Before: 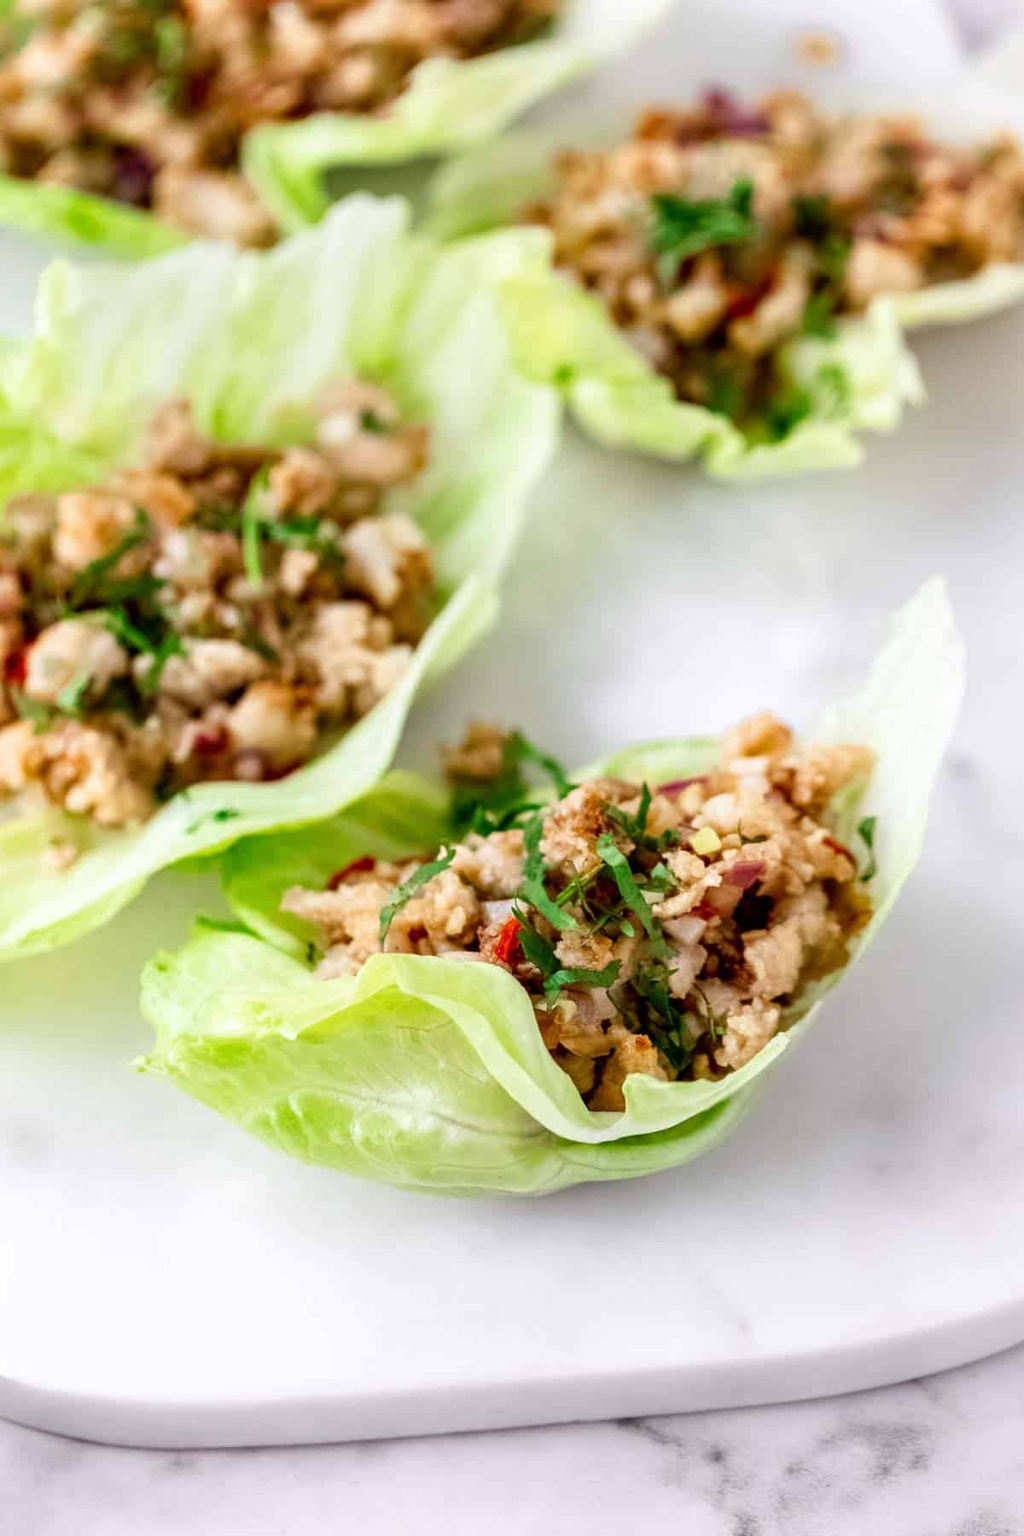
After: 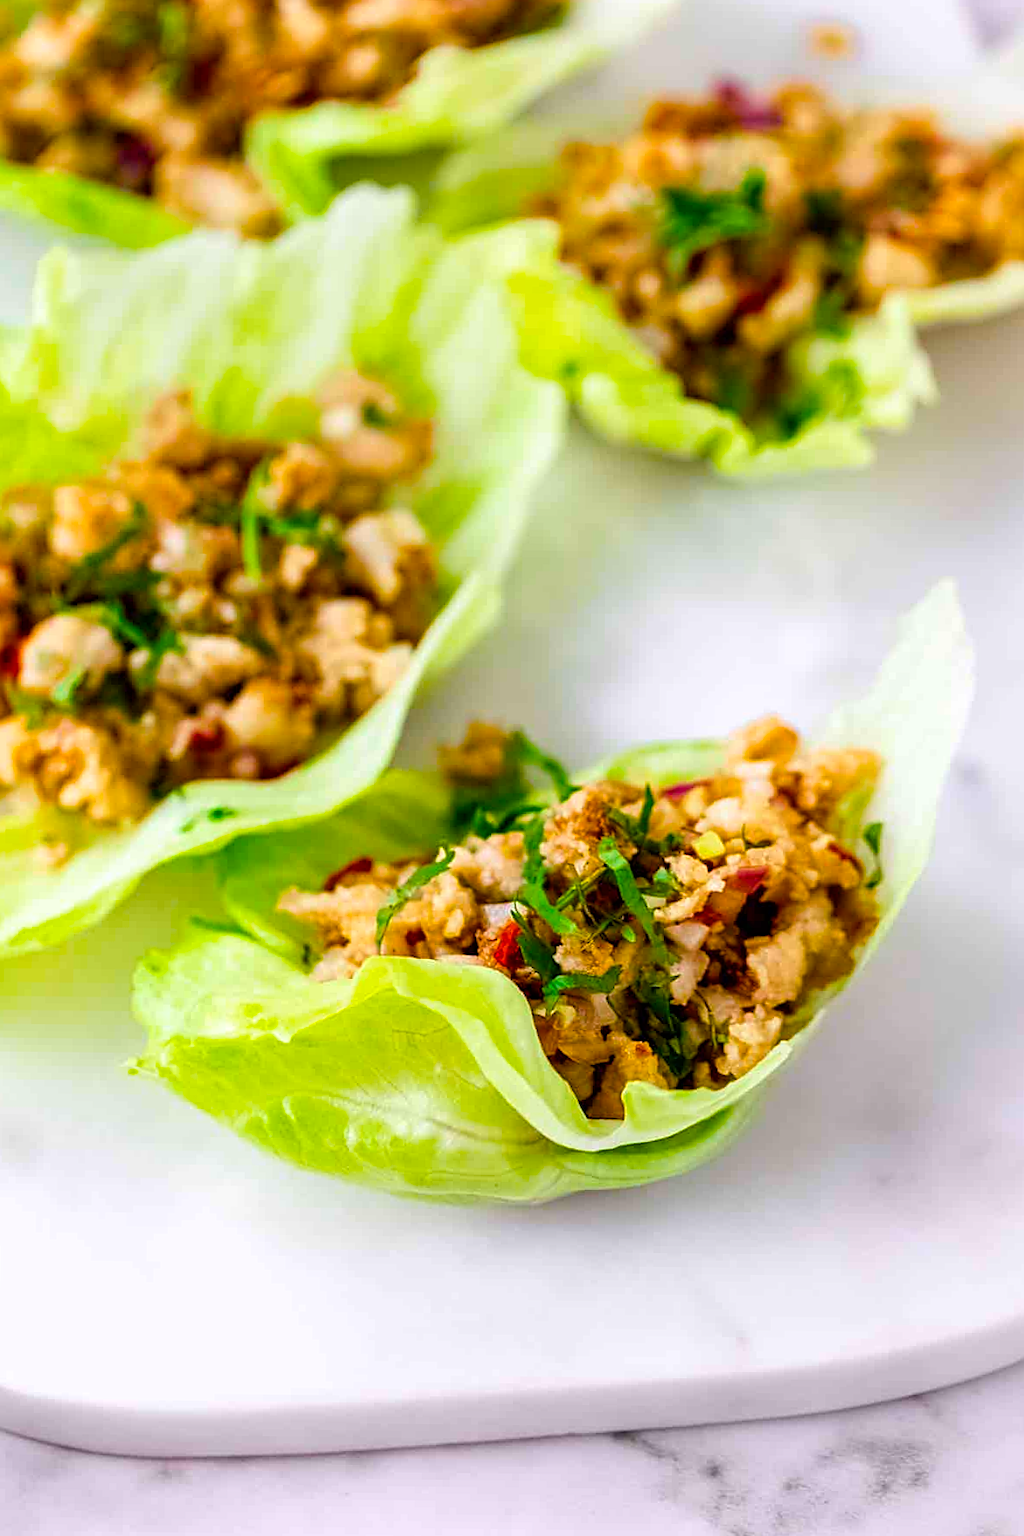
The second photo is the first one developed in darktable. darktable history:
color balance rgb: linear chroma grading › global chroma 0.832%, perceptual saturation grading › global saturation 29.44%, global vibrance 44.362%
crop and rotate: angle -0.629°
sharpen: on, module defaults
